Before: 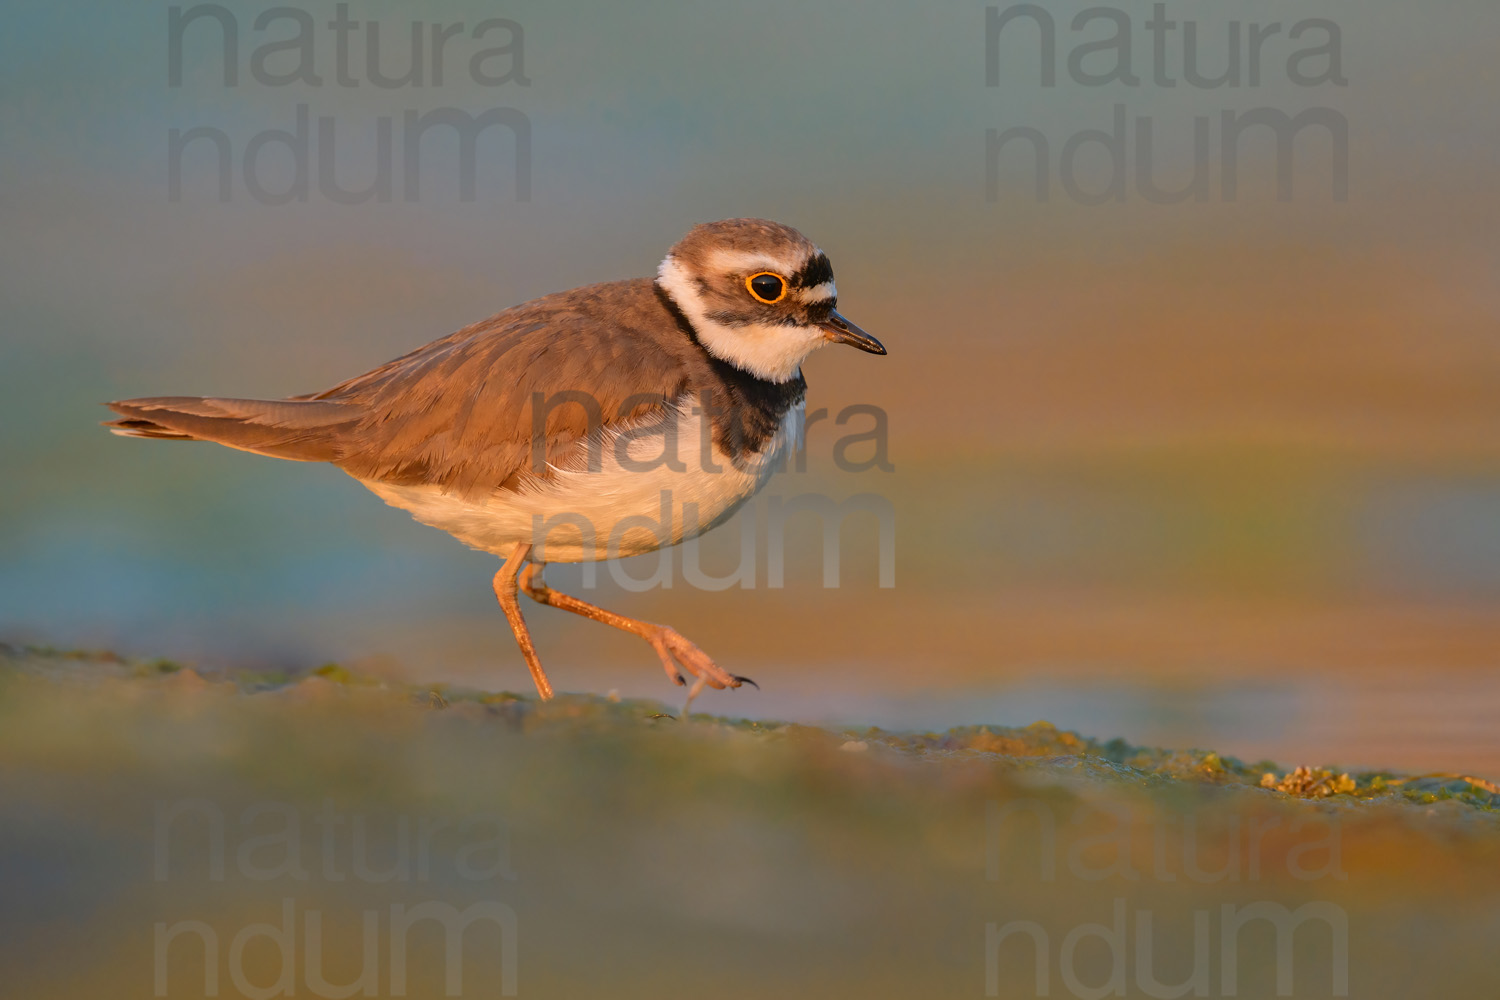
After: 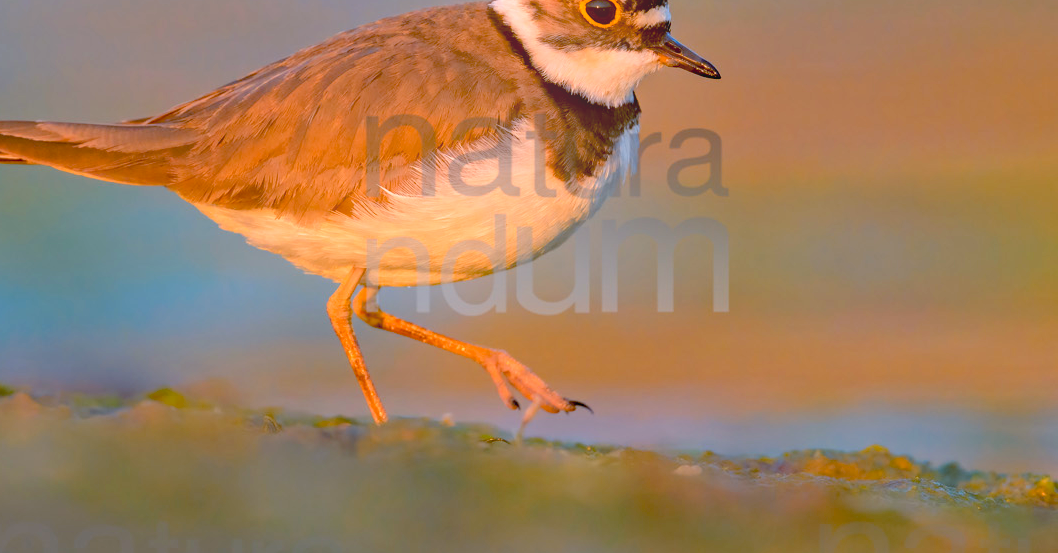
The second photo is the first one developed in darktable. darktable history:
contrast brightness saturation: brightness 0.09, saturation 0.19
crop: left 11.123%, top 27.61%, right 18.3%, bottom 17.034%
exposure: exposure 0.2 EV, compensate highlight preservation false
haze removal: adaptive false
bloom: on, module defaults
color balance rgb: shadows lift › chroma 1.41%, shadows lift › hue 260°, power › chroma 0.5%, power › hue 260°, highlights gain › chroma 1%, highlights gain › hue 27°, saturation formula JzAzBz (2021)
color balance: lift [1, 1.015, 1.004, 0.985], gamma [1, 0.958, 0.971, 1.042], gain [1, 0.956, 0.977, 1.044]
